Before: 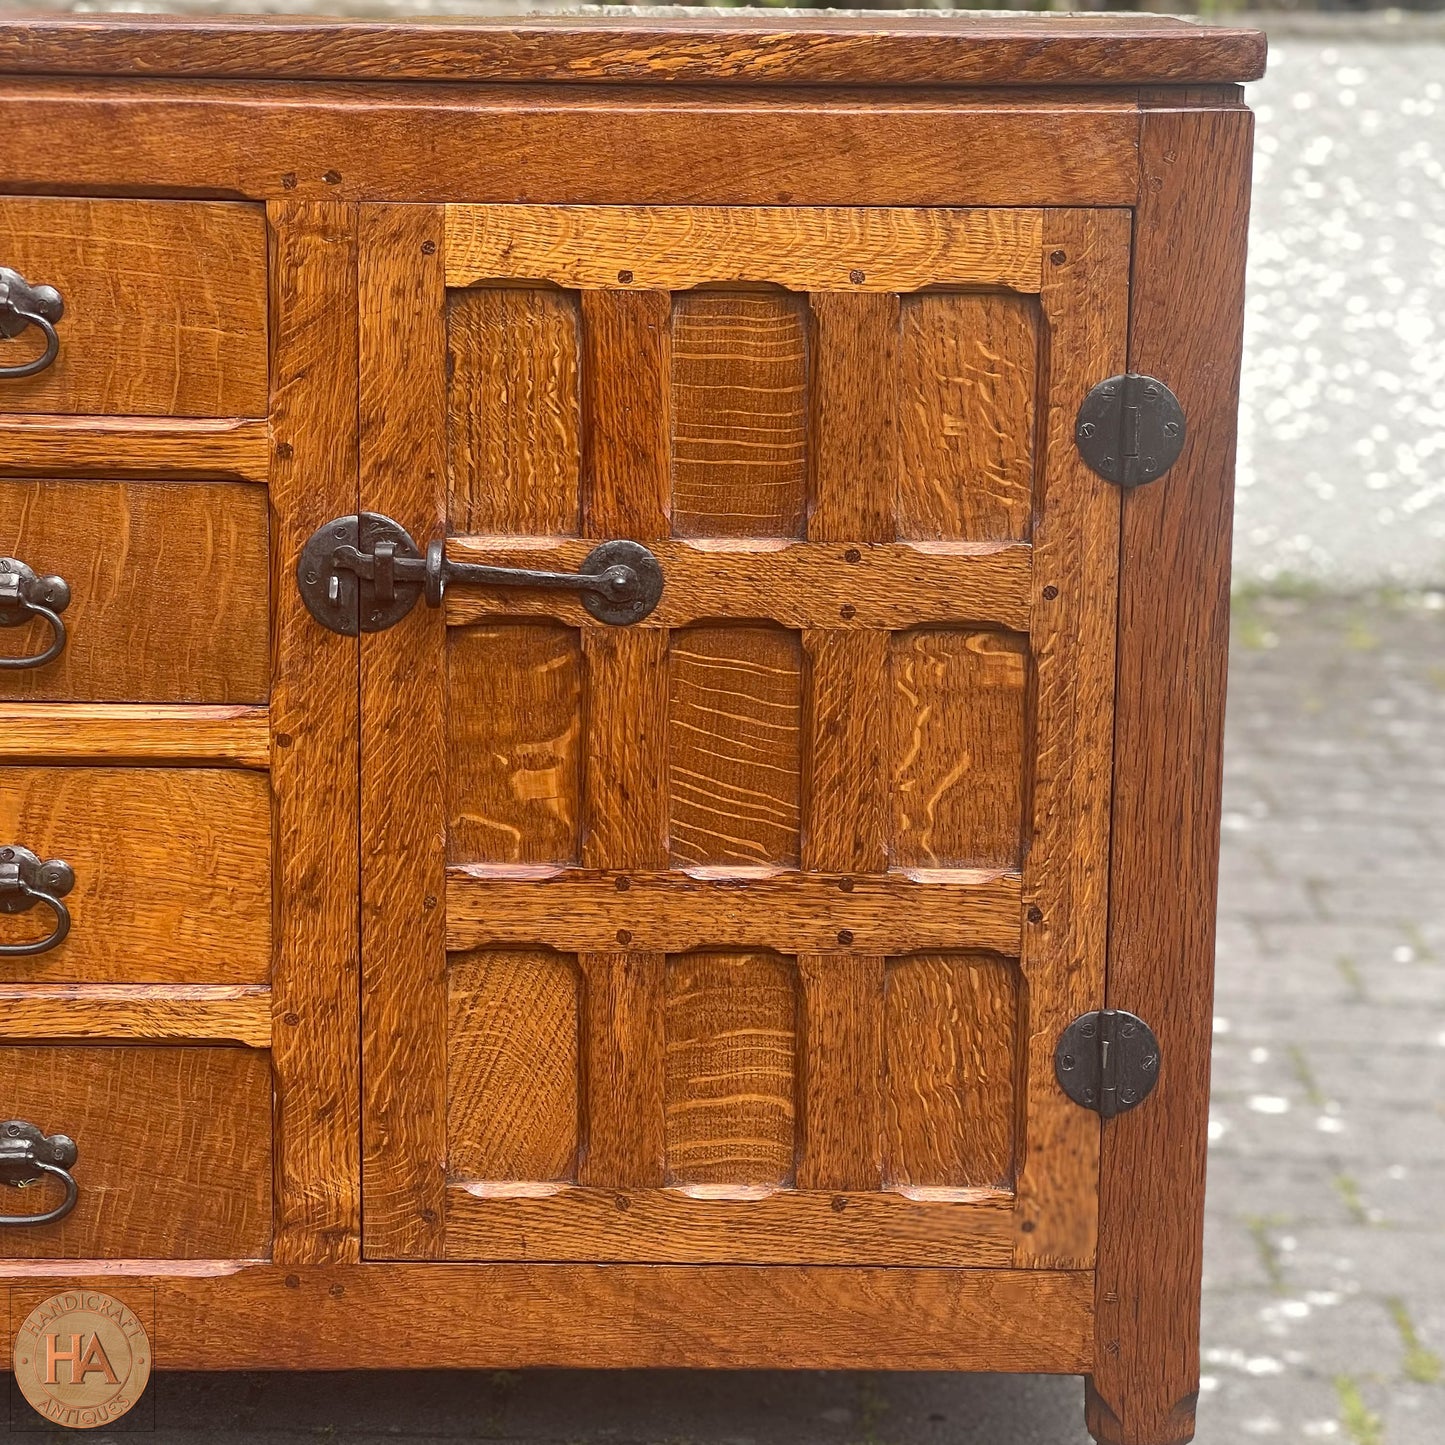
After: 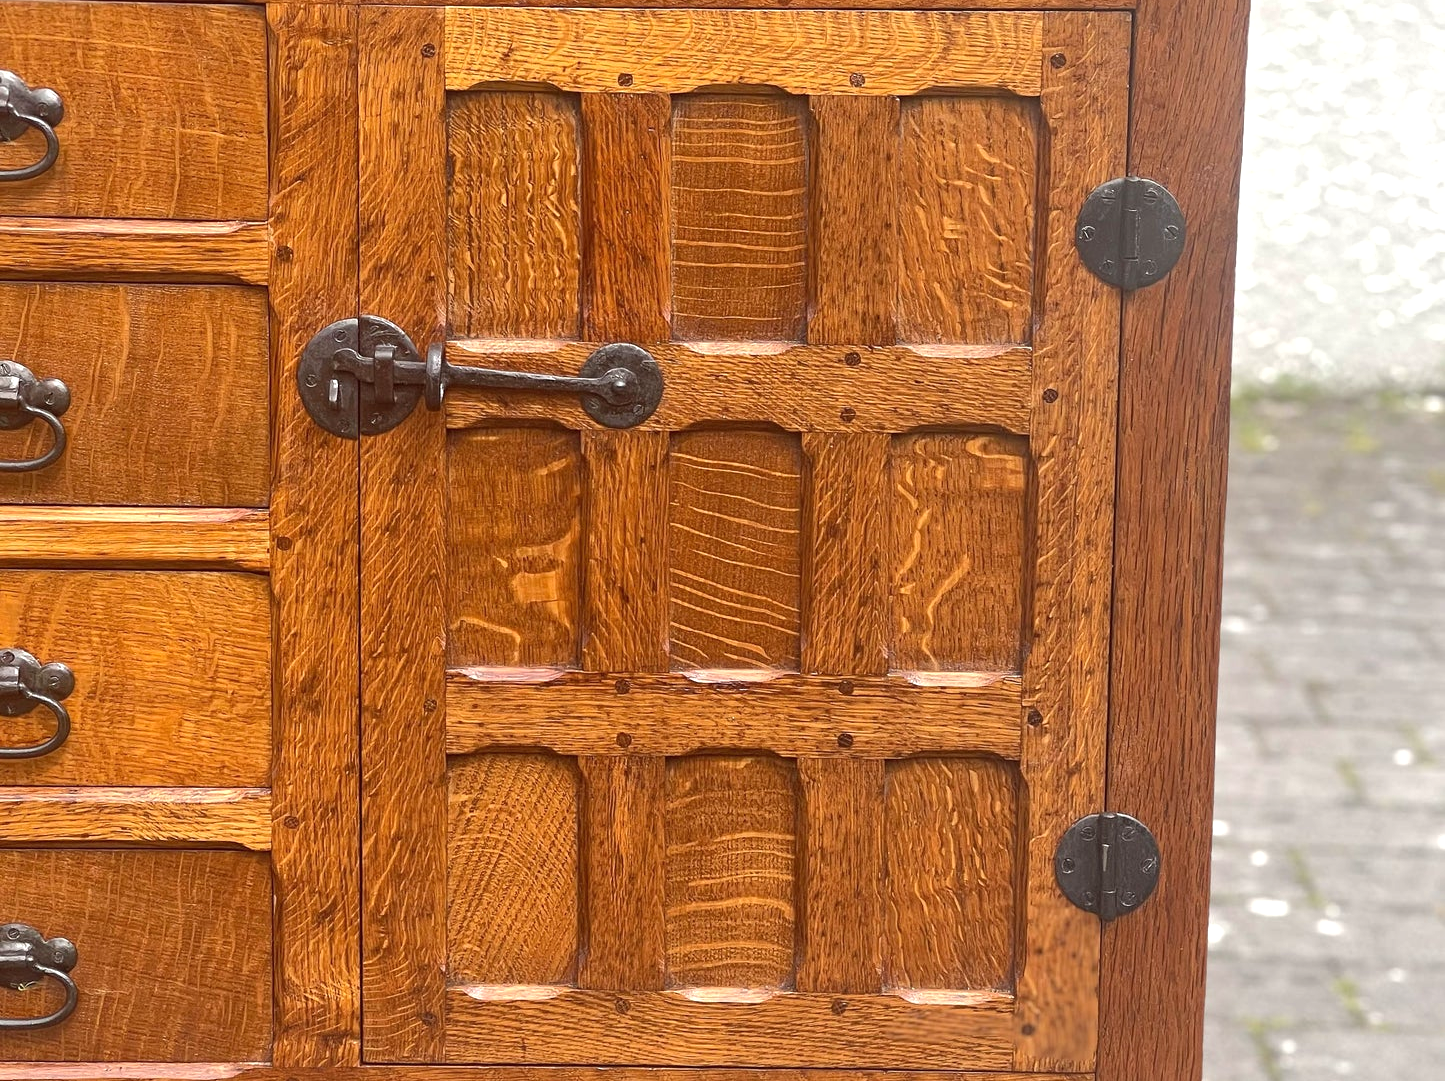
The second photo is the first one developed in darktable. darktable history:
crop: top 13.659%, bottom 11.49%
exposure: black level correction 0, exposure 0.301 EV, compensate highlight preservation false
shadows and highlights: shadows 9.65, white point adjustment 0.931, highlights -38.91
